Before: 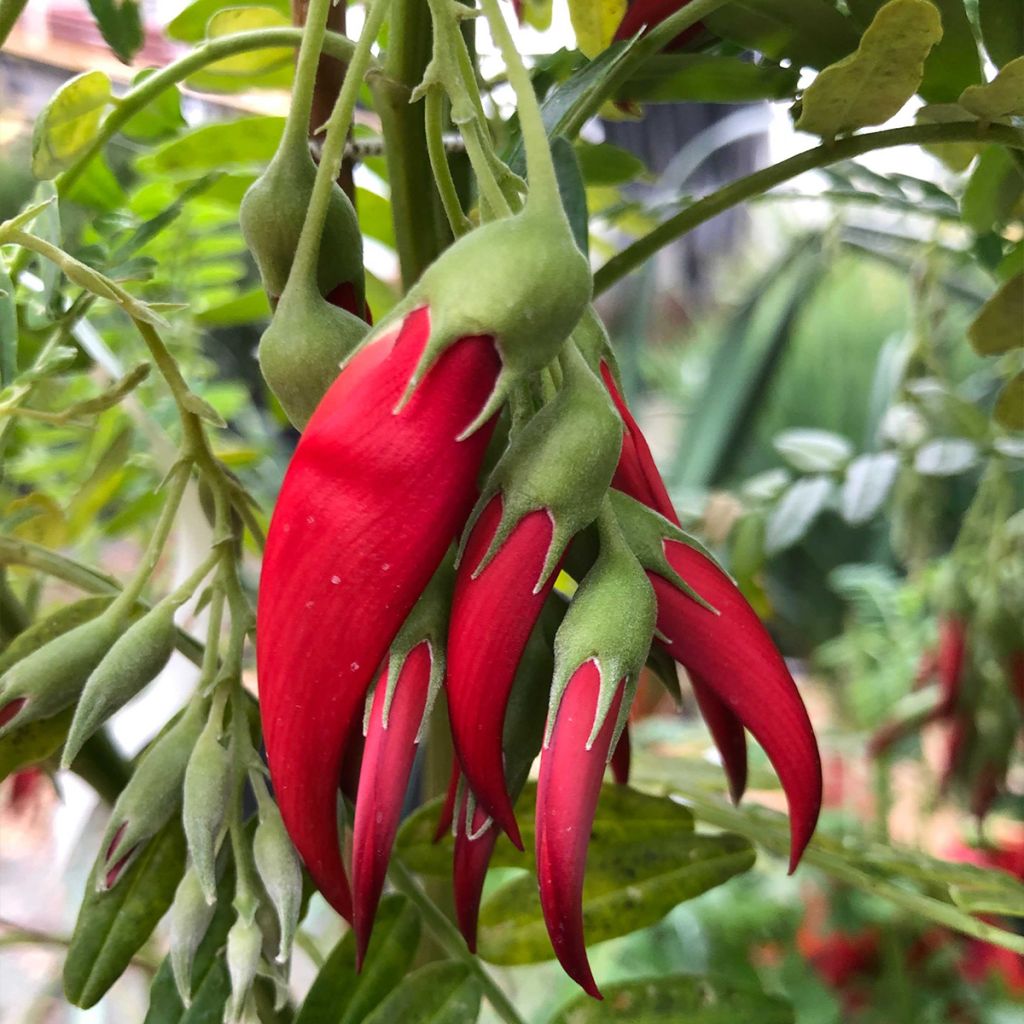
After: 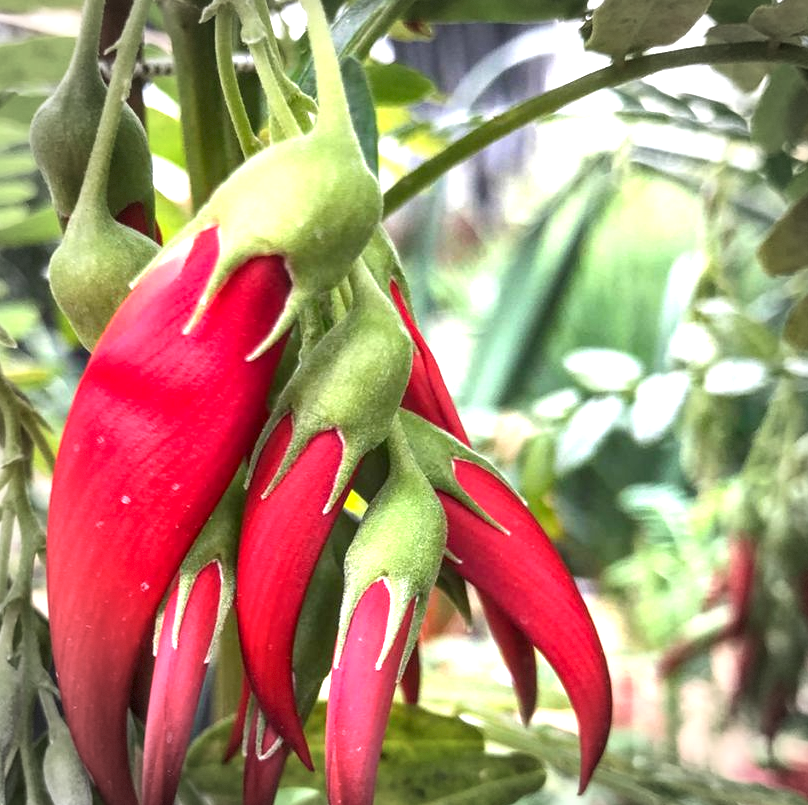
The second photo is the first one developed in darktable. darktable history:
exposure: black level correction 0, exposure 1.278 EV, compensate exposure bias true, compensate highlight preservation false
local contrast: on, module defaults
crop and rotate: left 20.57%, top 7.837%, right 0.441%, bottom 13.547%
vignetting: fall-off start 71.75%, dithering 8-bit output
shadows and highlights: shadows 73.4, highlights -24.88, soften with gaussian
